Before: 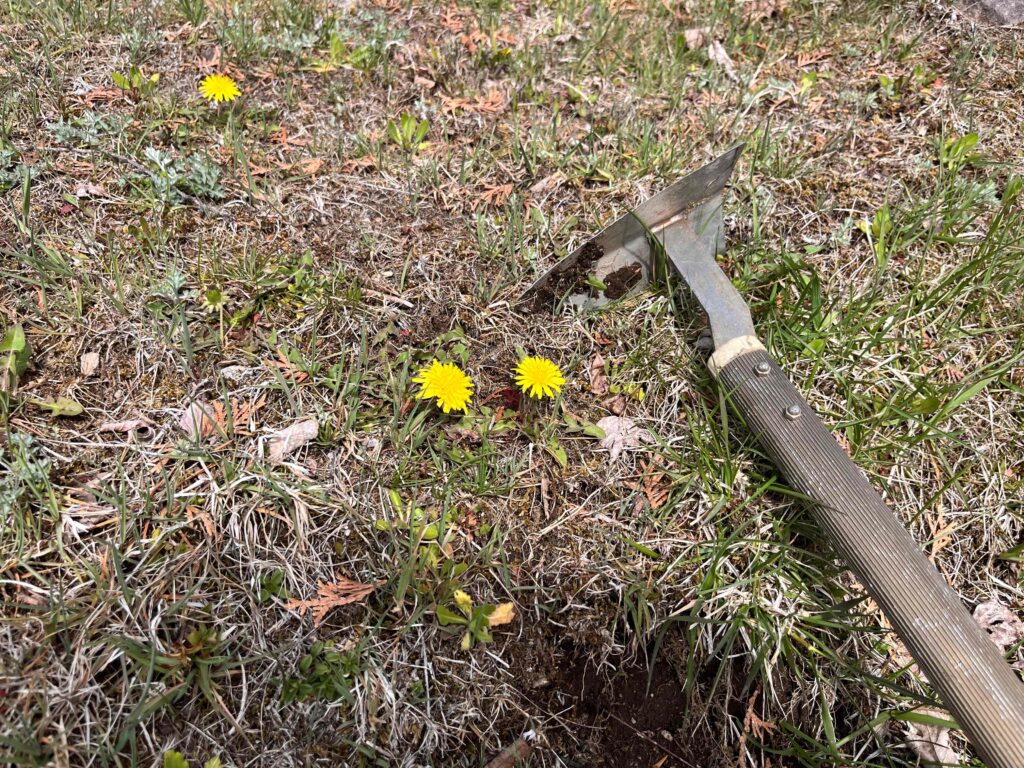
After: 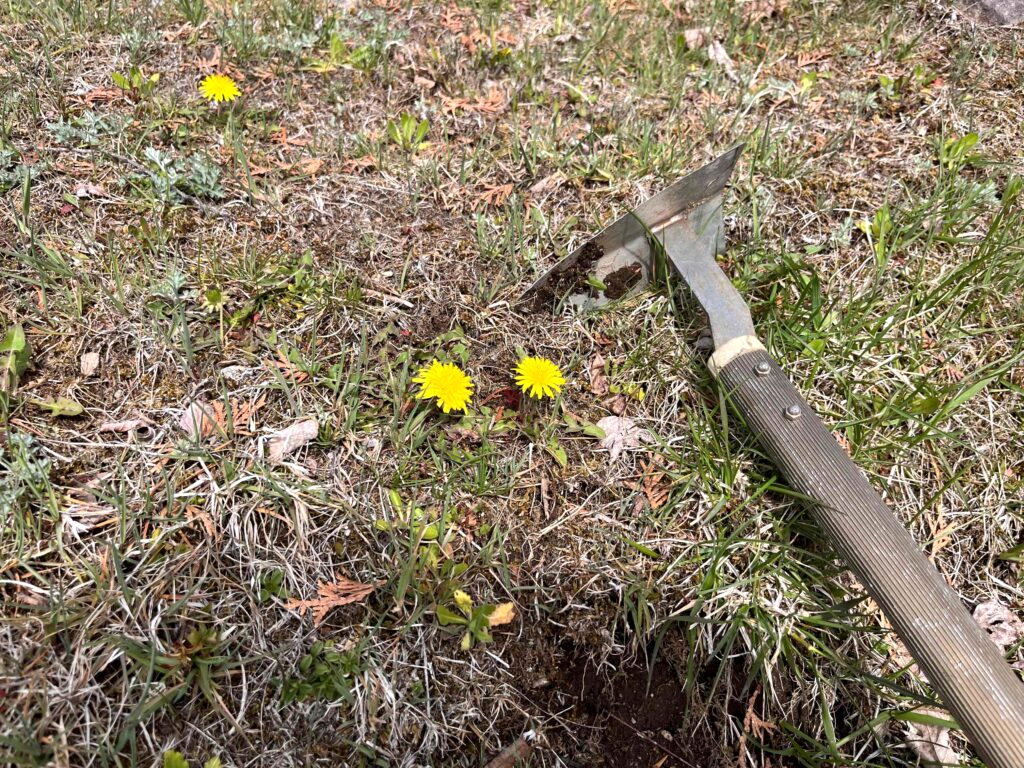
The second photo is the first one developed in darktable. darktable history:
exposure: black level correction 0.001, exposure 0.136 EV, compensate exposure bias true, compensate highlight preservation false
